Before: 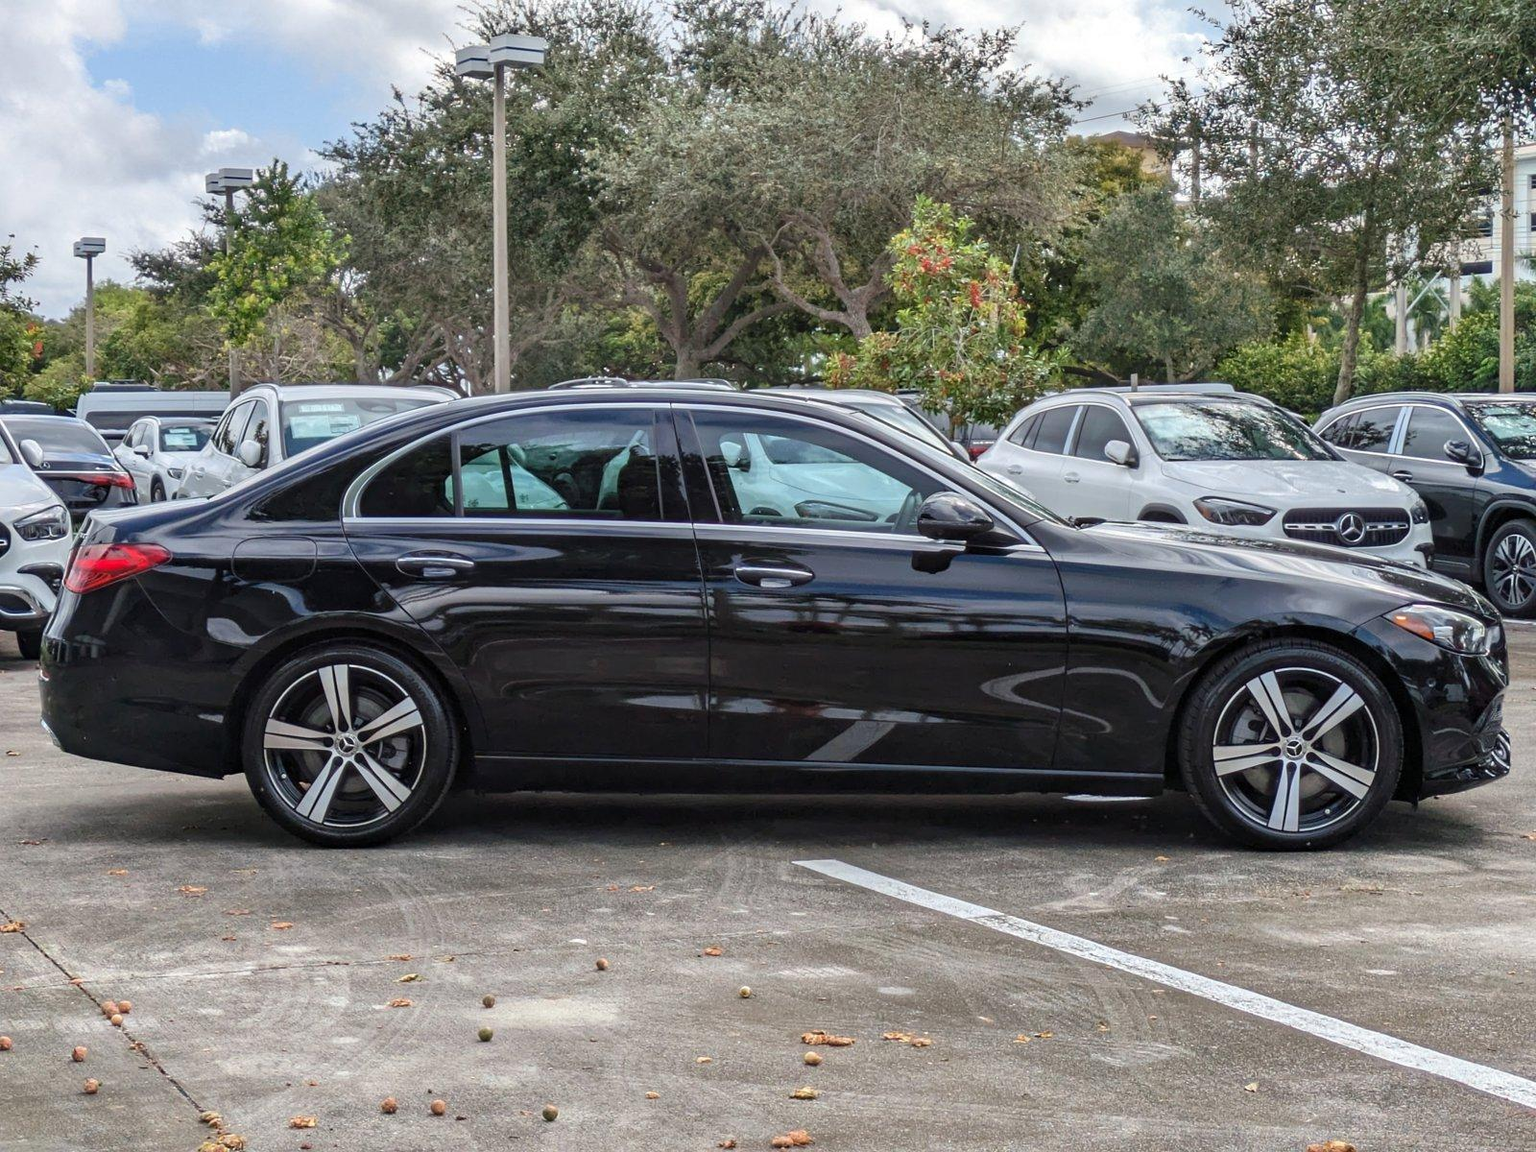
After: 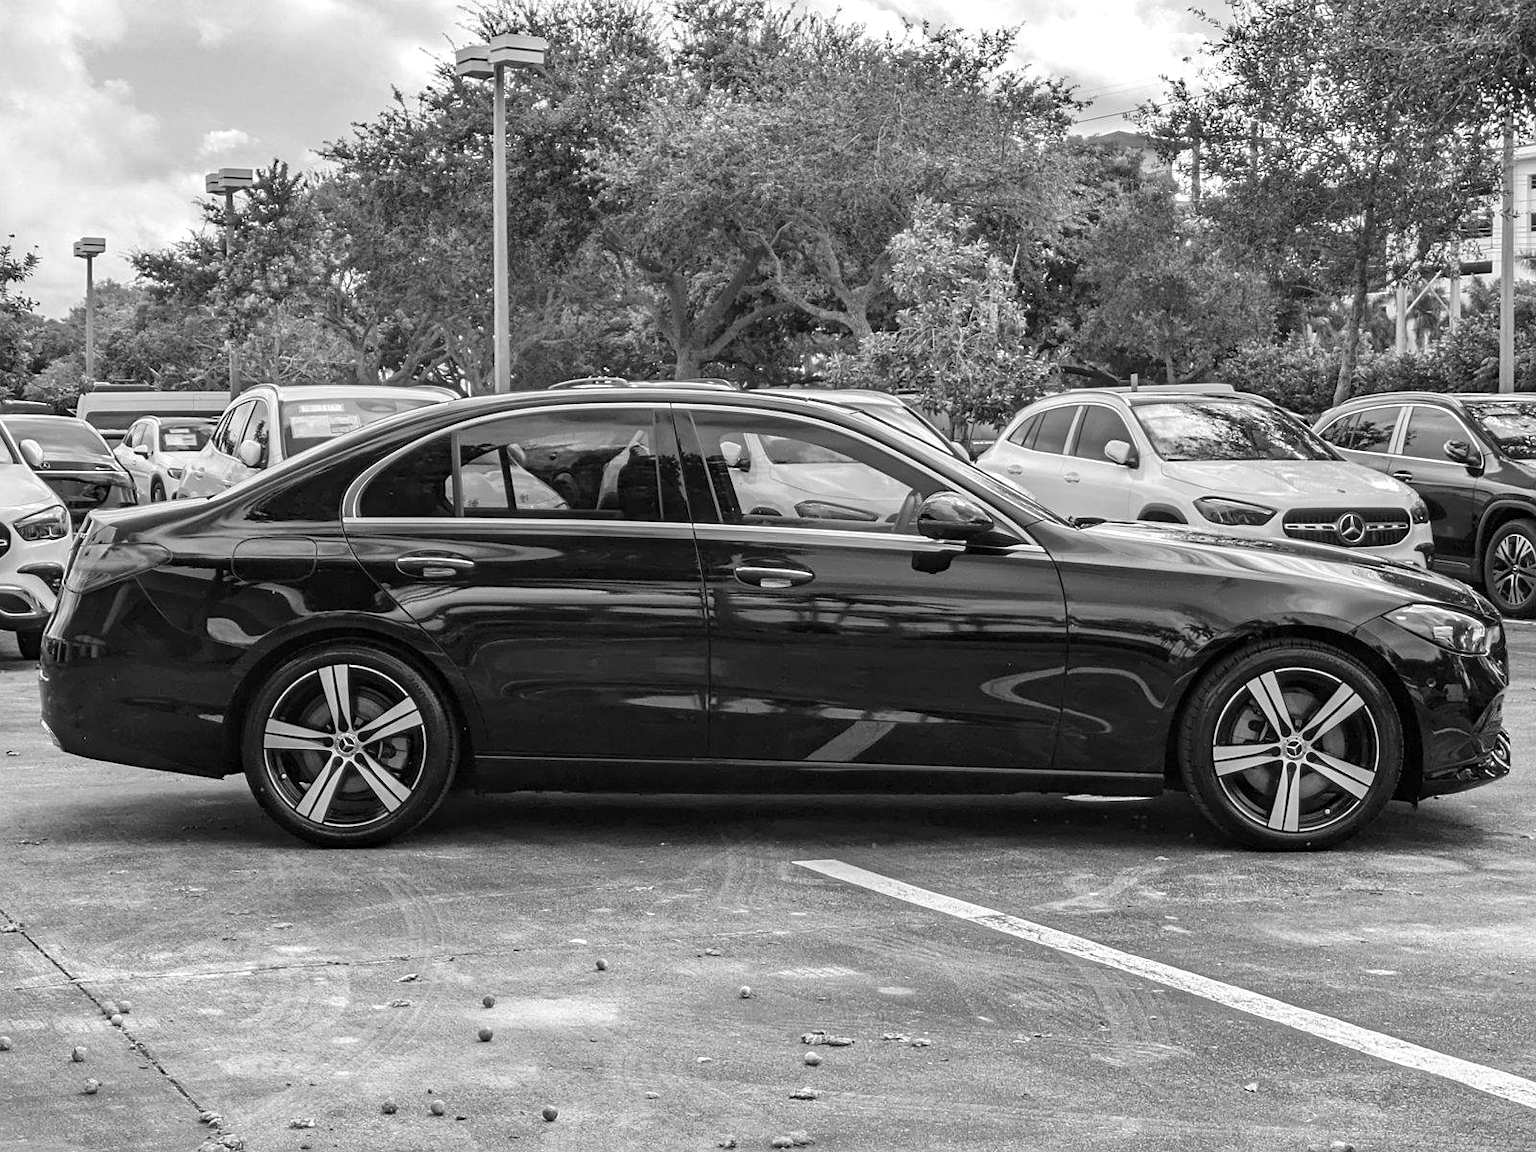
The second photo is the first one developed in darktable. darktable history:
sharpen: amount 0.2
monochrome: on, module defaults
white balance: red 1.188, blue 1.11
